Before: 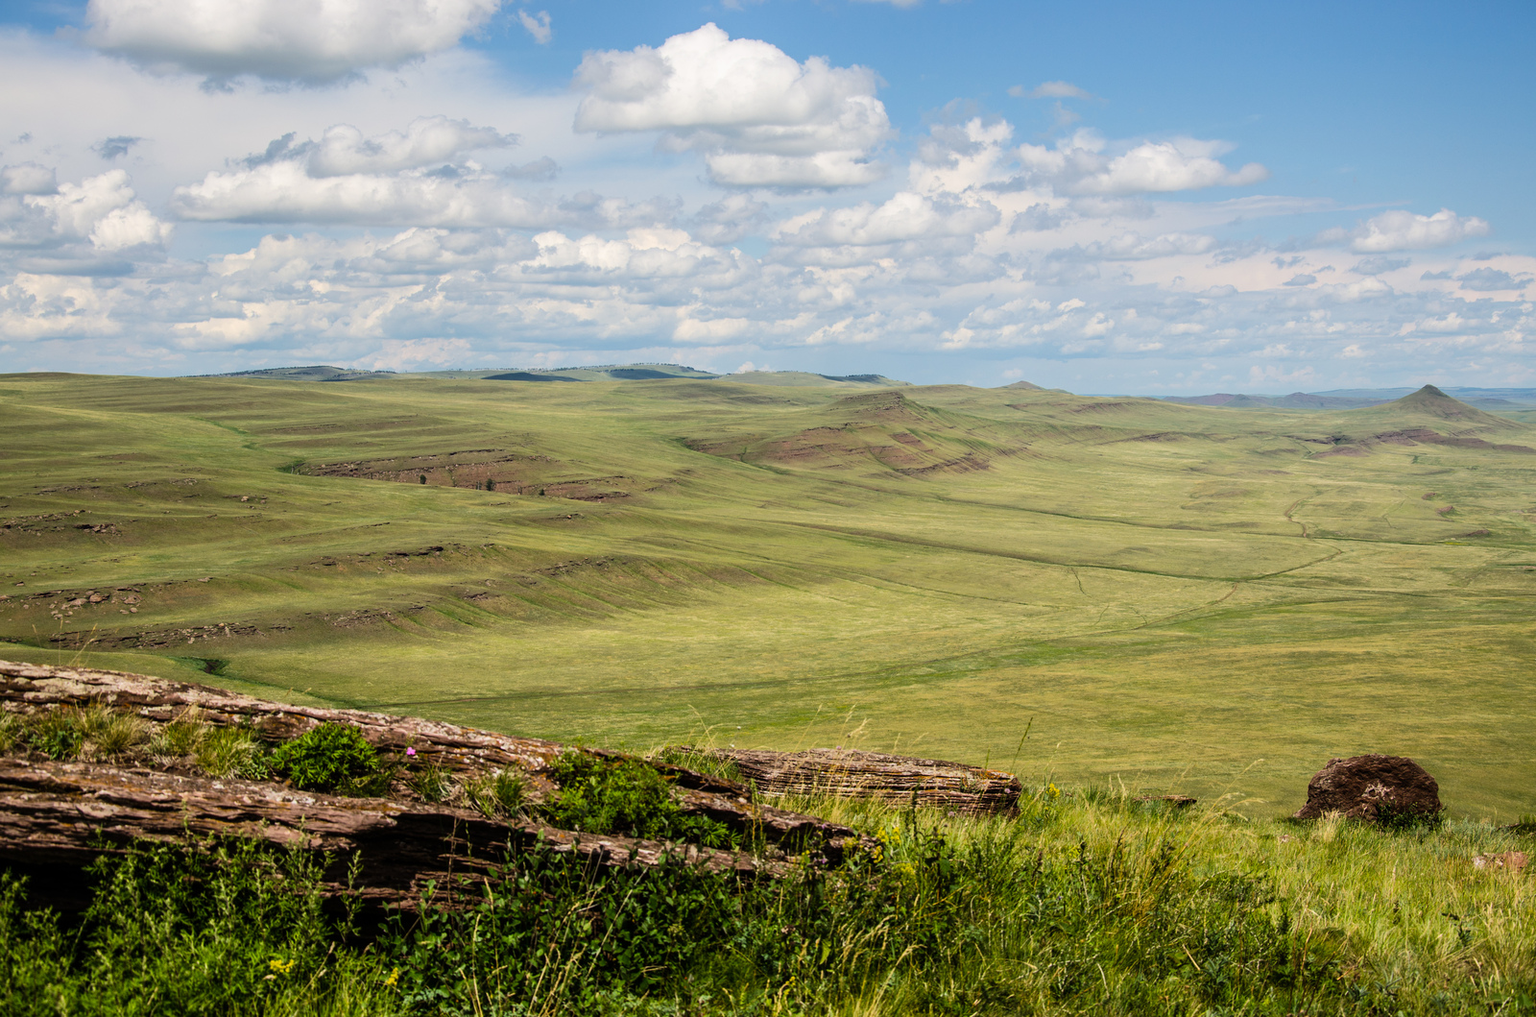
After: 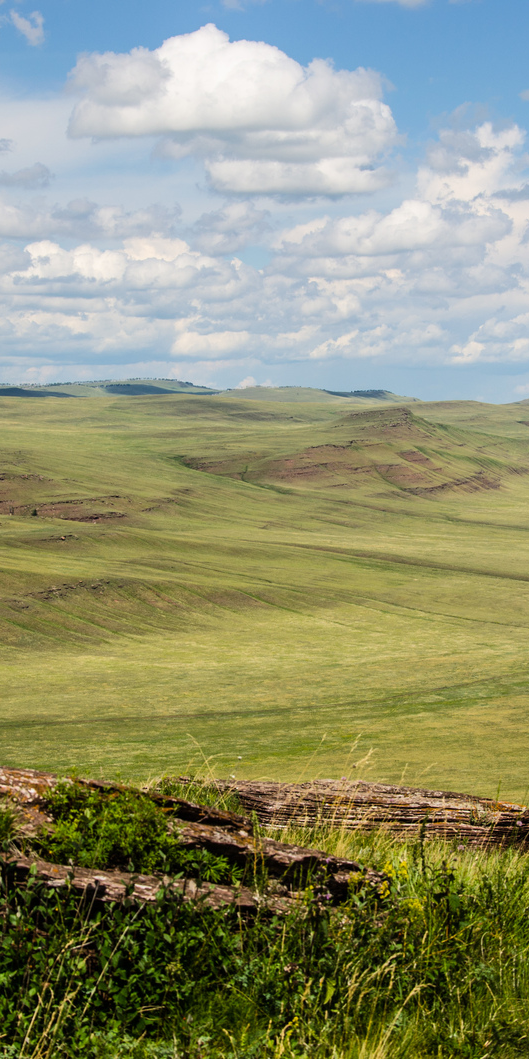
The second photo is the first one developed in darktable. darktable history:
crop: left 33.148%, right 33.729%
